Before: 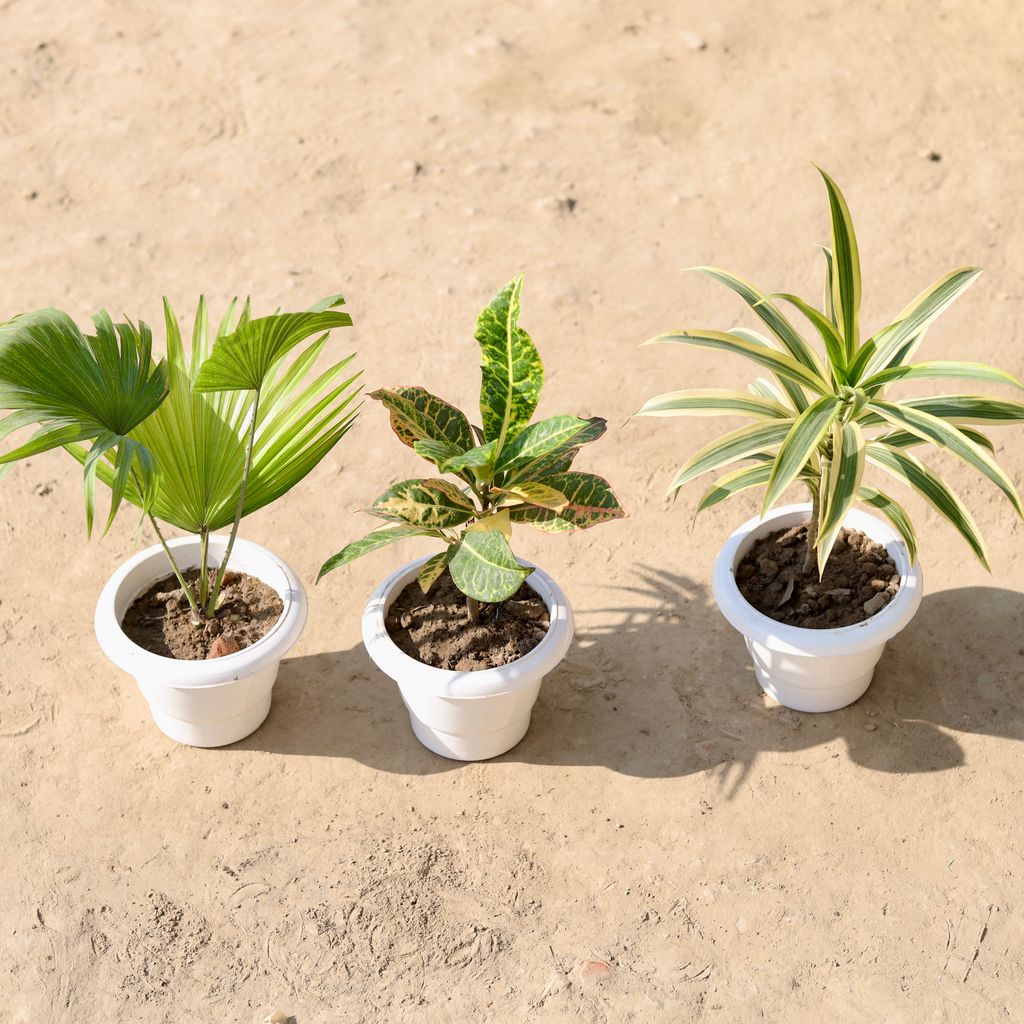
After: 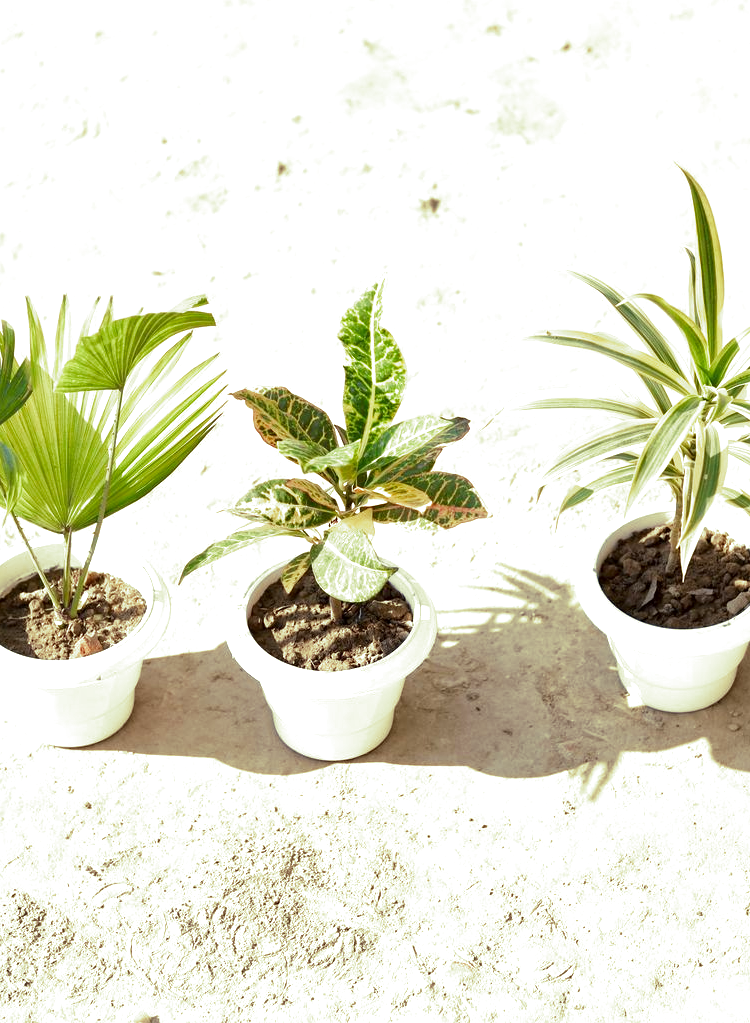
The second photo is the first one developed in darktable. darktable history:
crop: left 13.443%, right 13.31%
exposure: exposure 0.77 EV, compensate highlight preservation false
split-toning: shadows › hue 290.82°, shadows › saturation 0.34, highlights › saturation 0.38, balance 0, compress 50%
local contrast: mode bilateral grid, contrast 20, coarseness 50, detail 132%, midtone range 0.2
